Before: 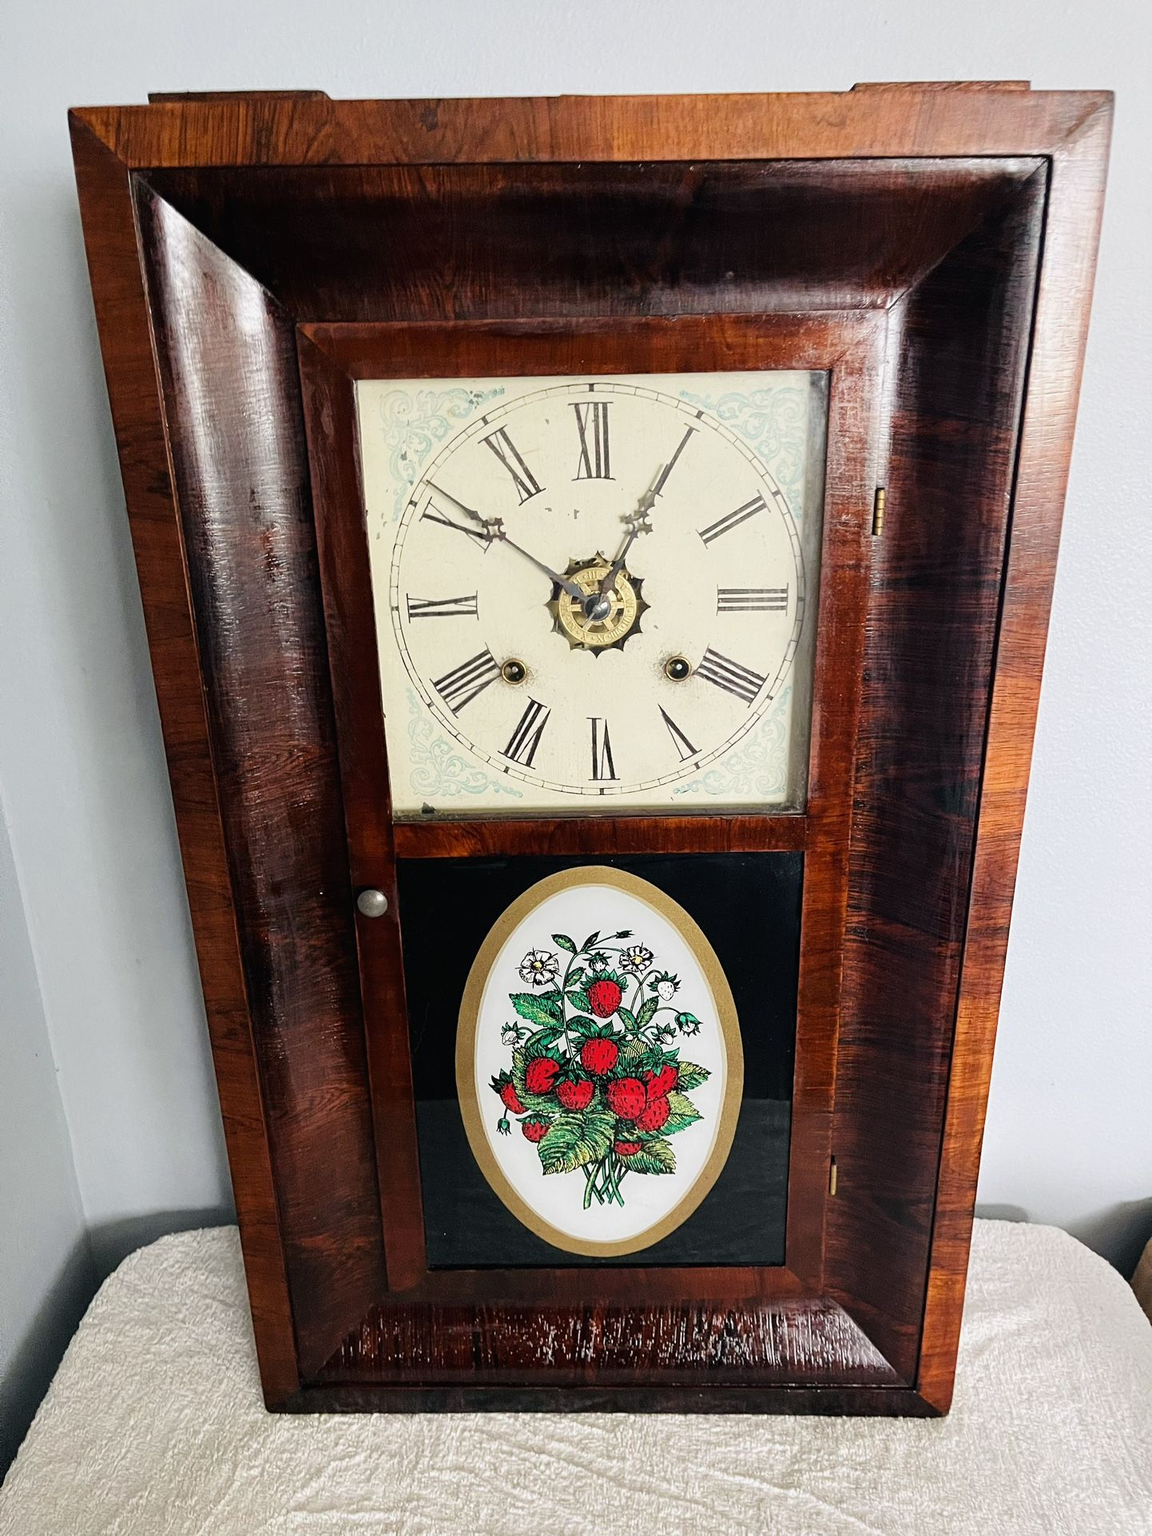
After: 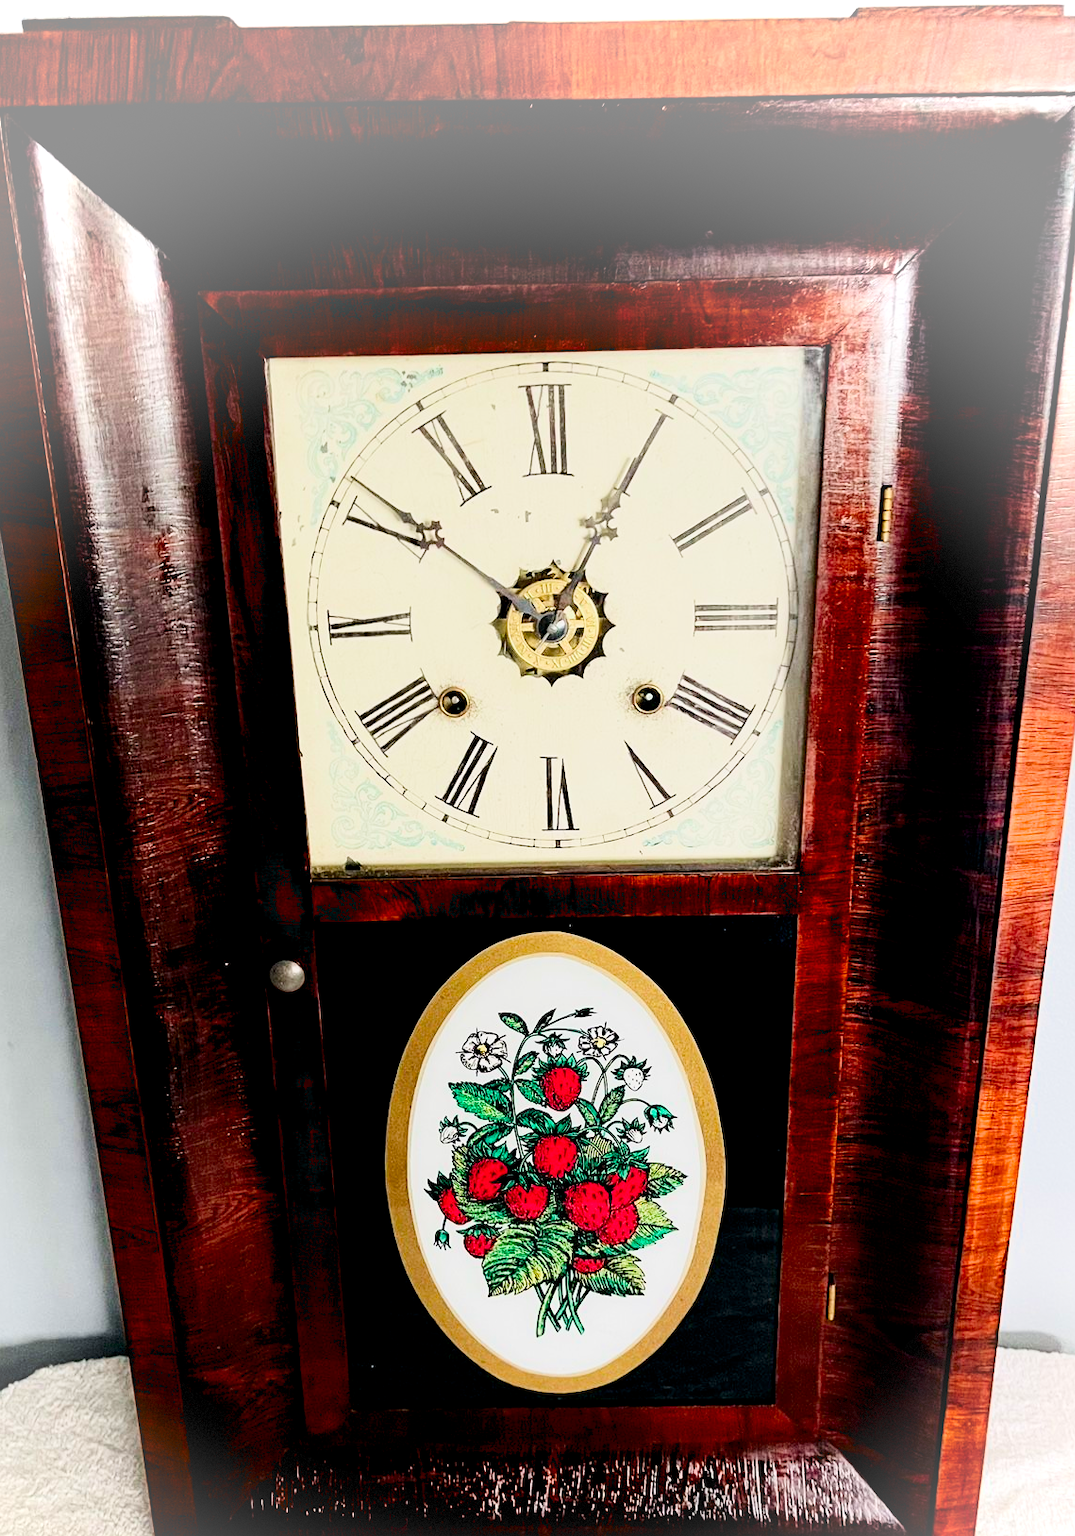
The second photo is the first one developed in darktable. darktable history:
contrast brightness saturation: contrast 0.192, brightness -0.105, saturation 0.21
filmic rgb: black relative exposure -7.59 EV, white relative exposure 4.6 EV, target black luminance 0%, hardness 3.5, latitude 50.28%, contrast 1.038, highlights saturation mix 9.57%, shadows ↔ highlights balance -0.174%, iterations of high-quality reconstruction 10
crop: left 11.283%, top 5.01%, right 9.598%, bottom 10.278%
vignetting: fall-off start 71.54%, brightness 0.287, saturation 0.001, center (-0.028, 0.238), dithering 8-bit output, unbound false
exposure: black level correction 0.012, exposure 0.7 EV, compensate highlight preservation false
